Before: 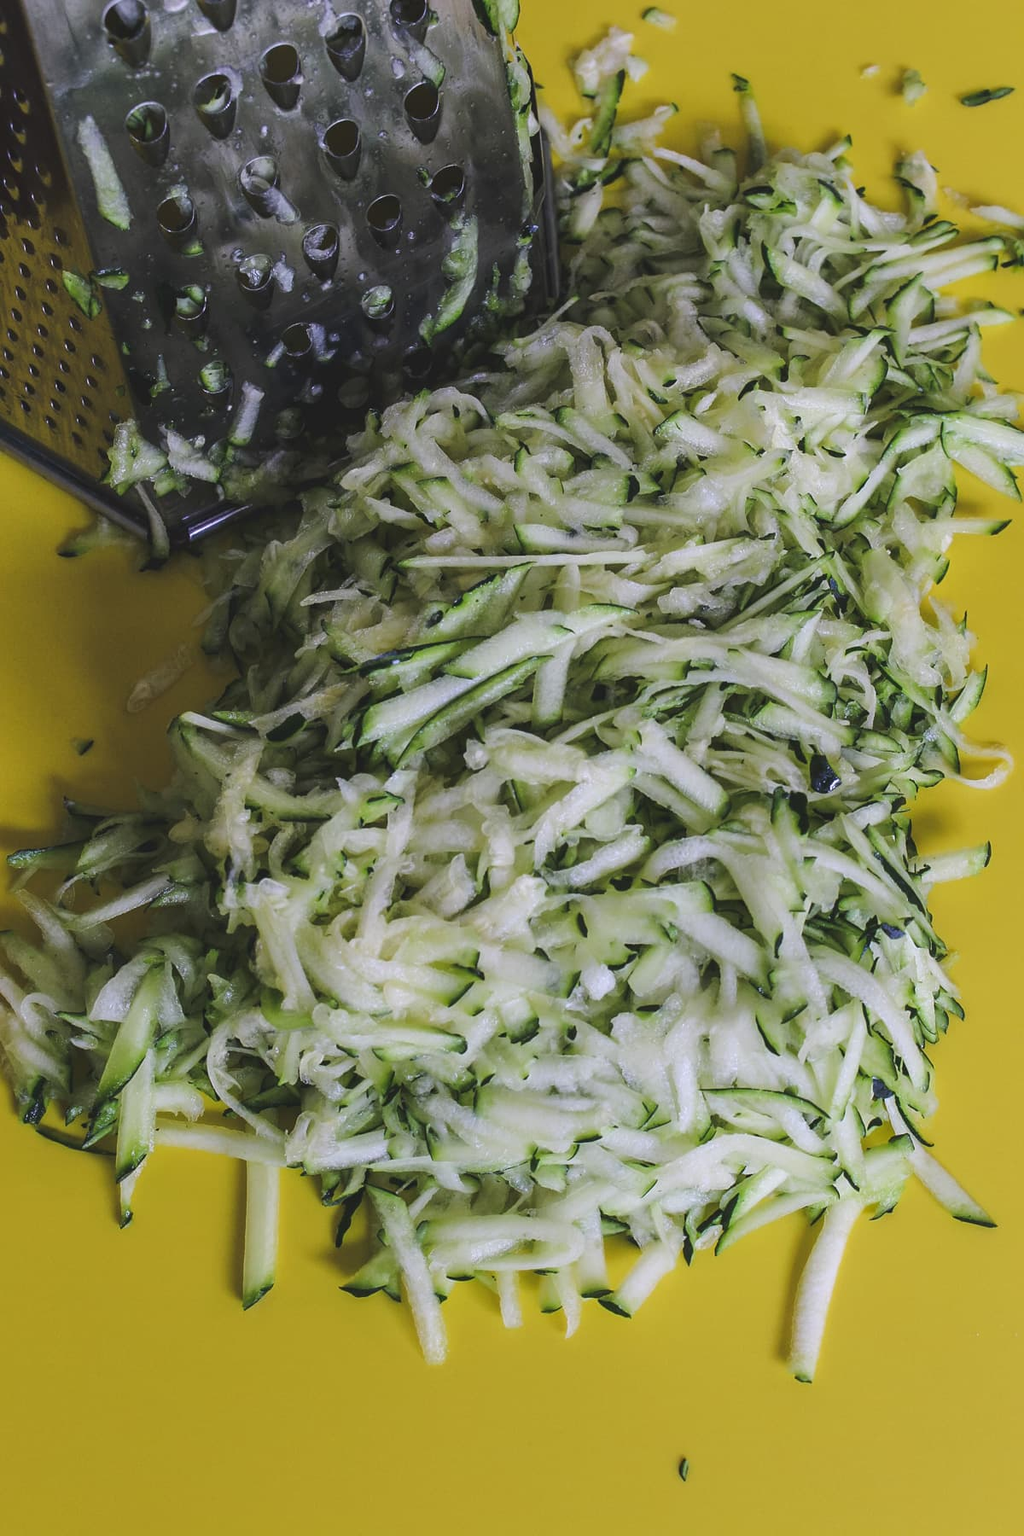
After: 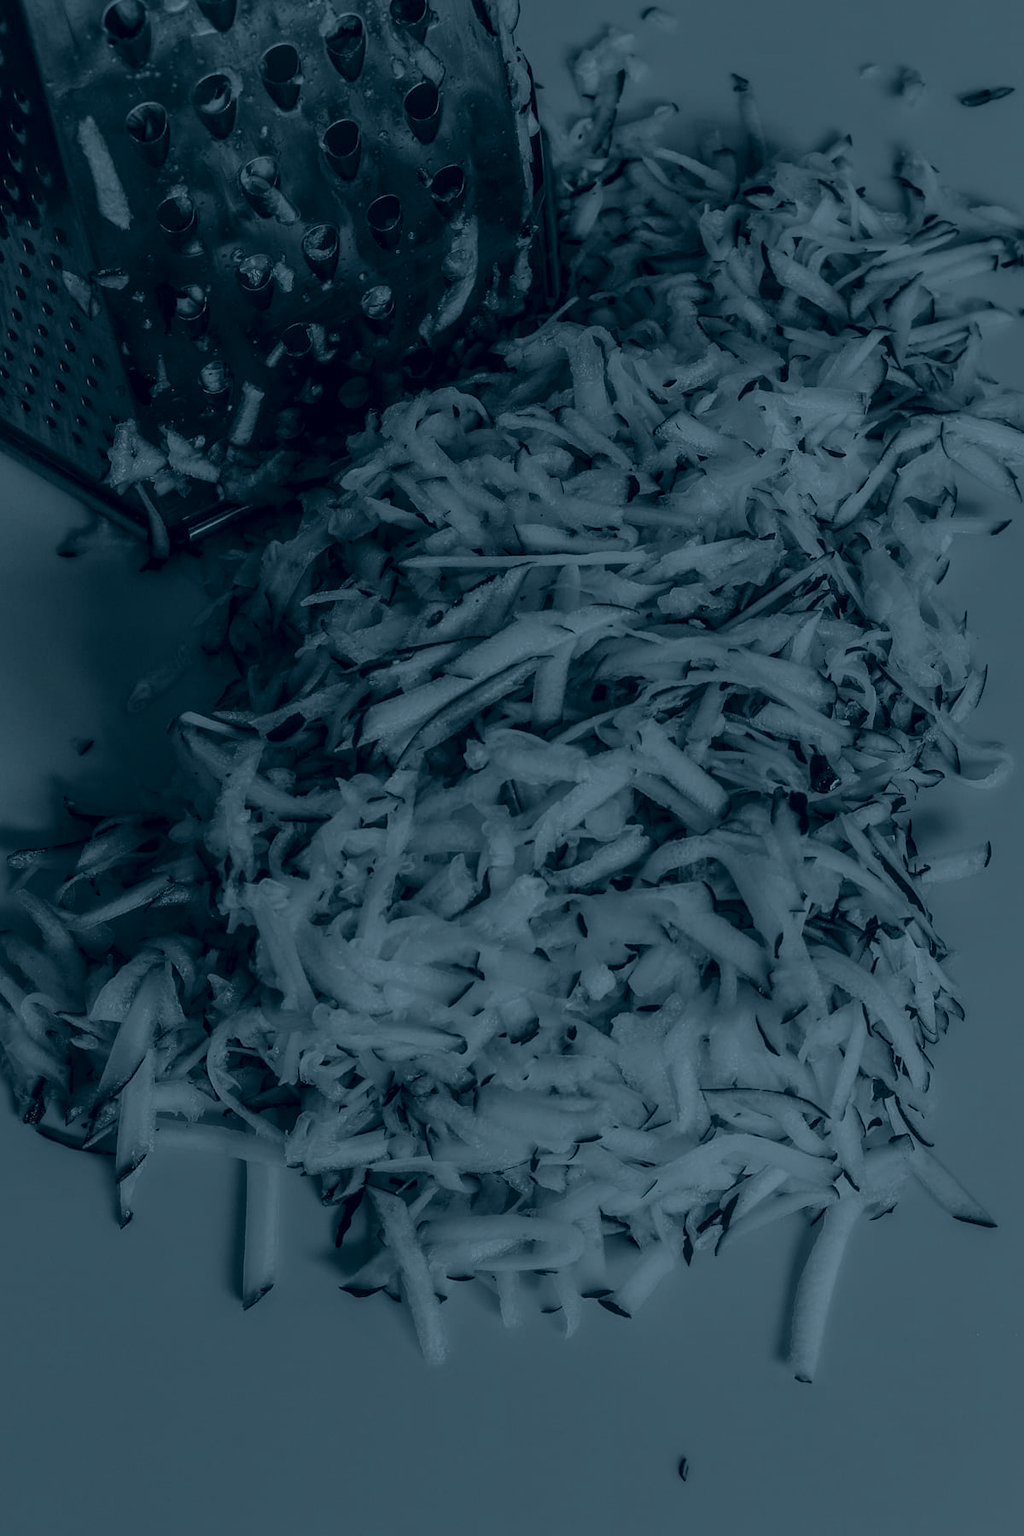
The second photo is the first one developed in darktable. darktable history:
colorize: hue 194.4°, saturation 29%, source mix 61.75%, lightness 3.98%, version 1
local contrast: on, module defaults
